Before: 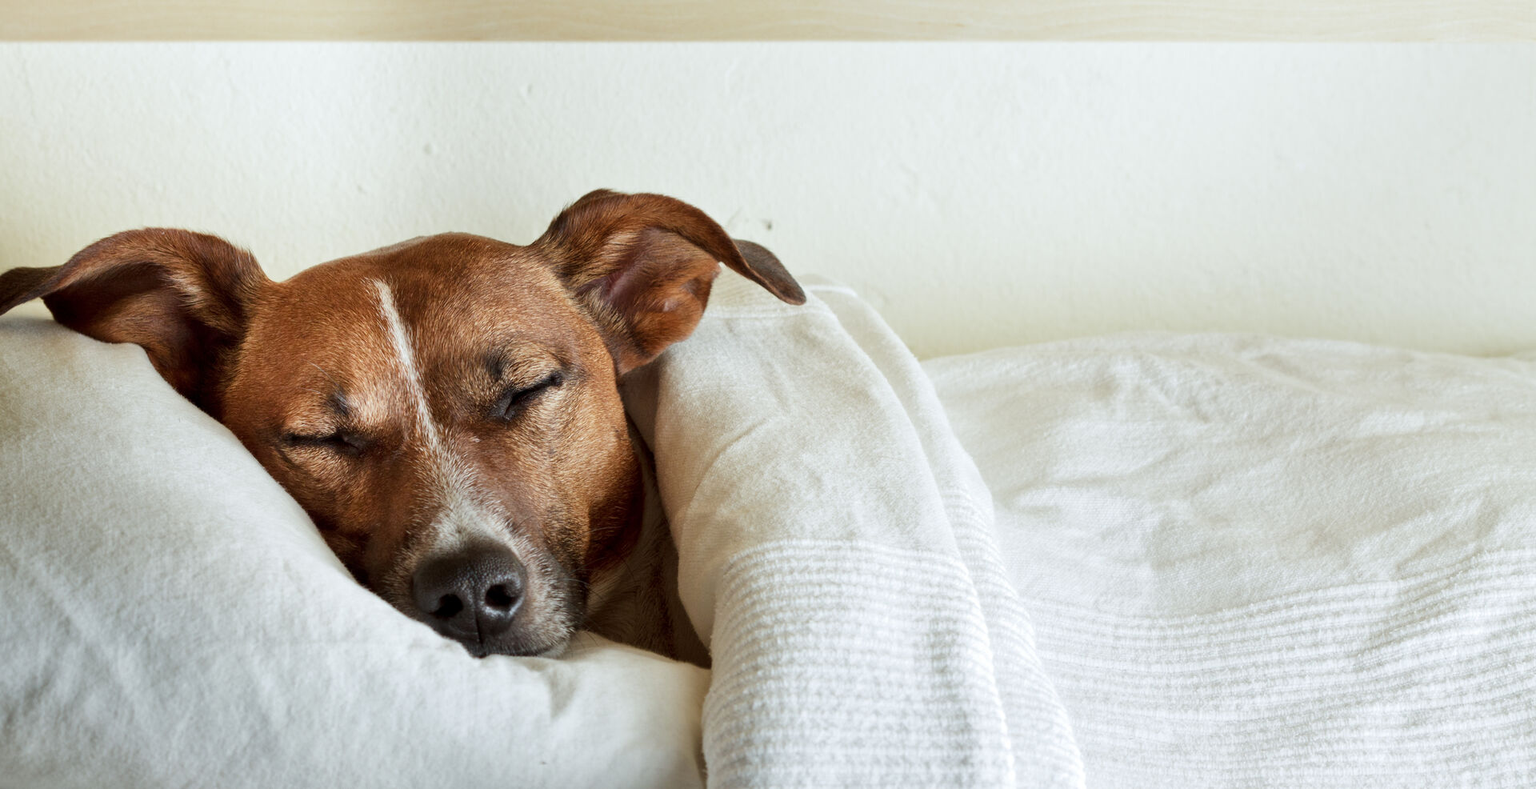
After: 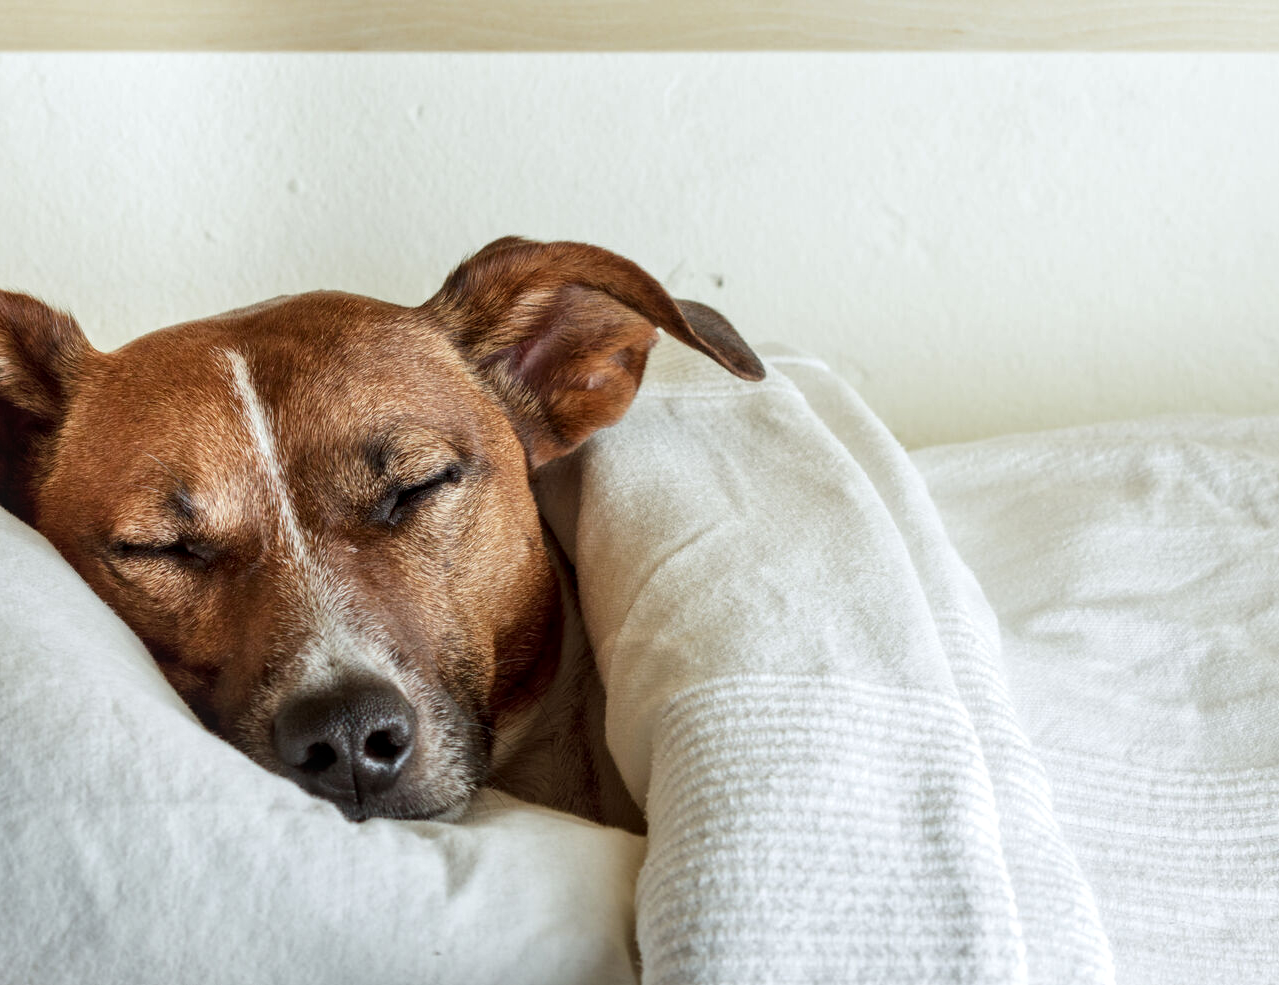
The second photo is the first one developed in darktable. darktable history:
local contrast: on, module defaults
crop and rotate: left 12.648%, right 20.685%
